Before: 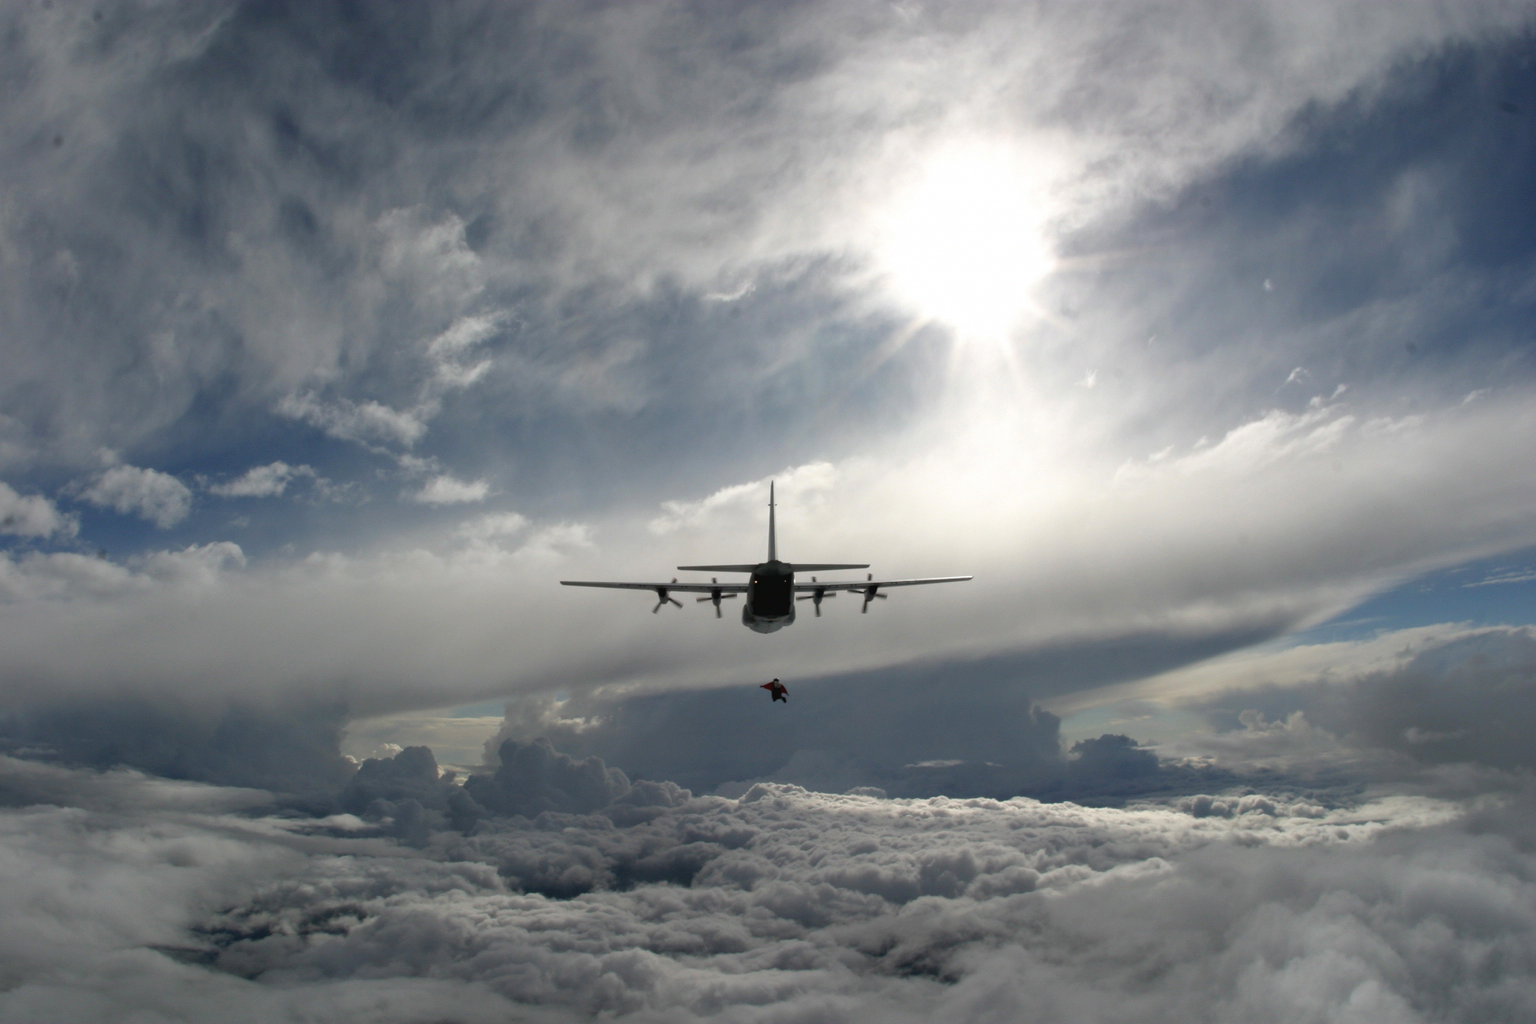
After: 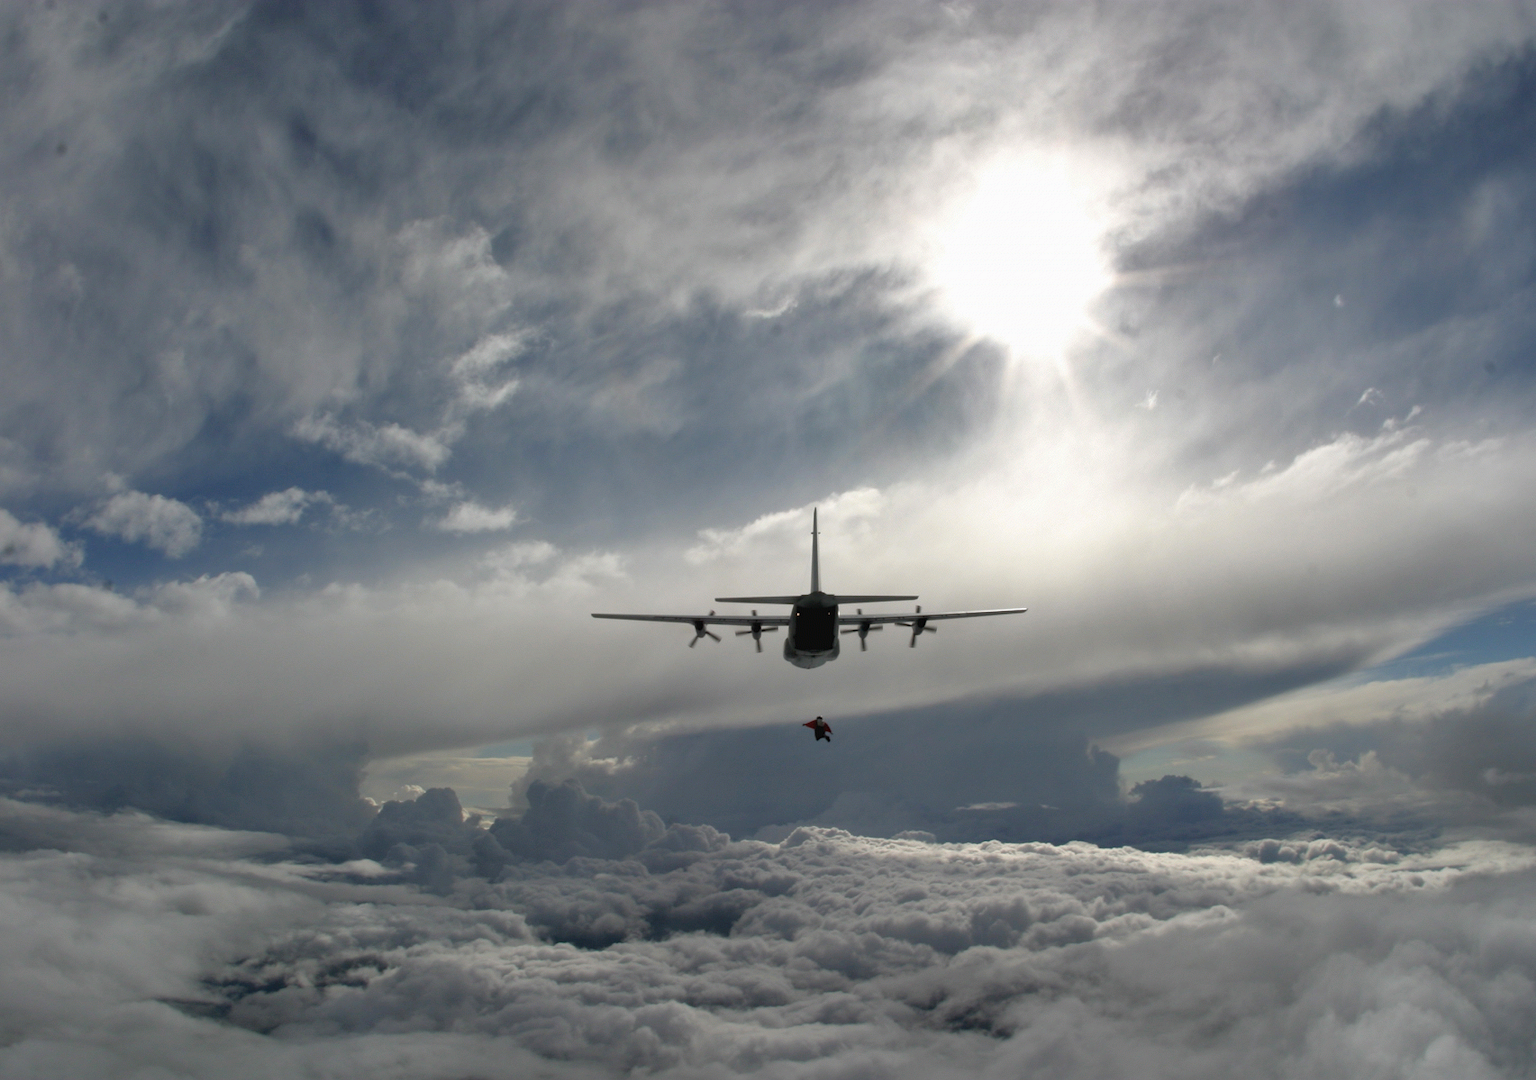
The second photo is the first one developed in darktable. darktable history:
shadows and highlights: soften with gaussian
tone equalizer: -7 EV 0.211 EV, -6 EV 0.116 EV, -5 EV 0.103 EV, -4 EV 0.041 EV, -2 EV -0.038 EV, -1 EV -0.022 EV, +0 EV -0.091 EV, edges refinement/feathering 500, mask exposure compensation -1.57 EV, preserve details no
crop and rotate: left 0%, right 5.258%
